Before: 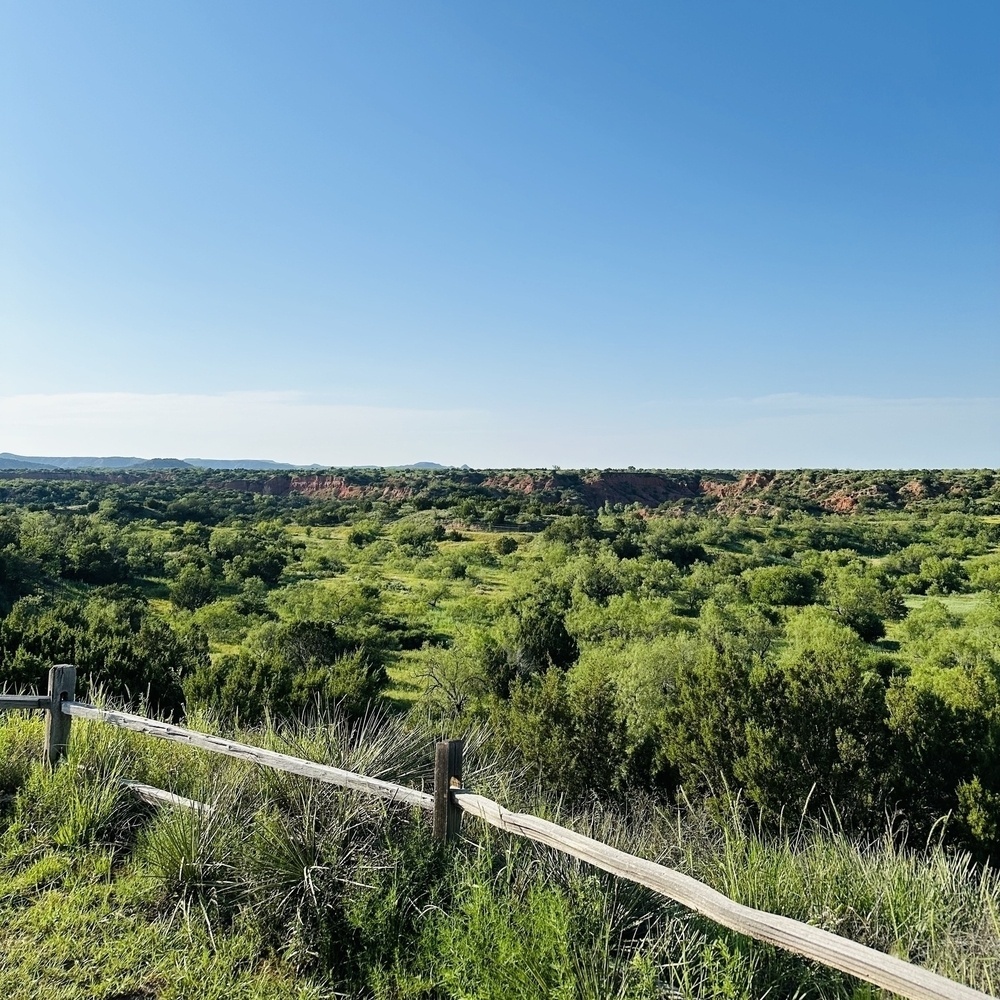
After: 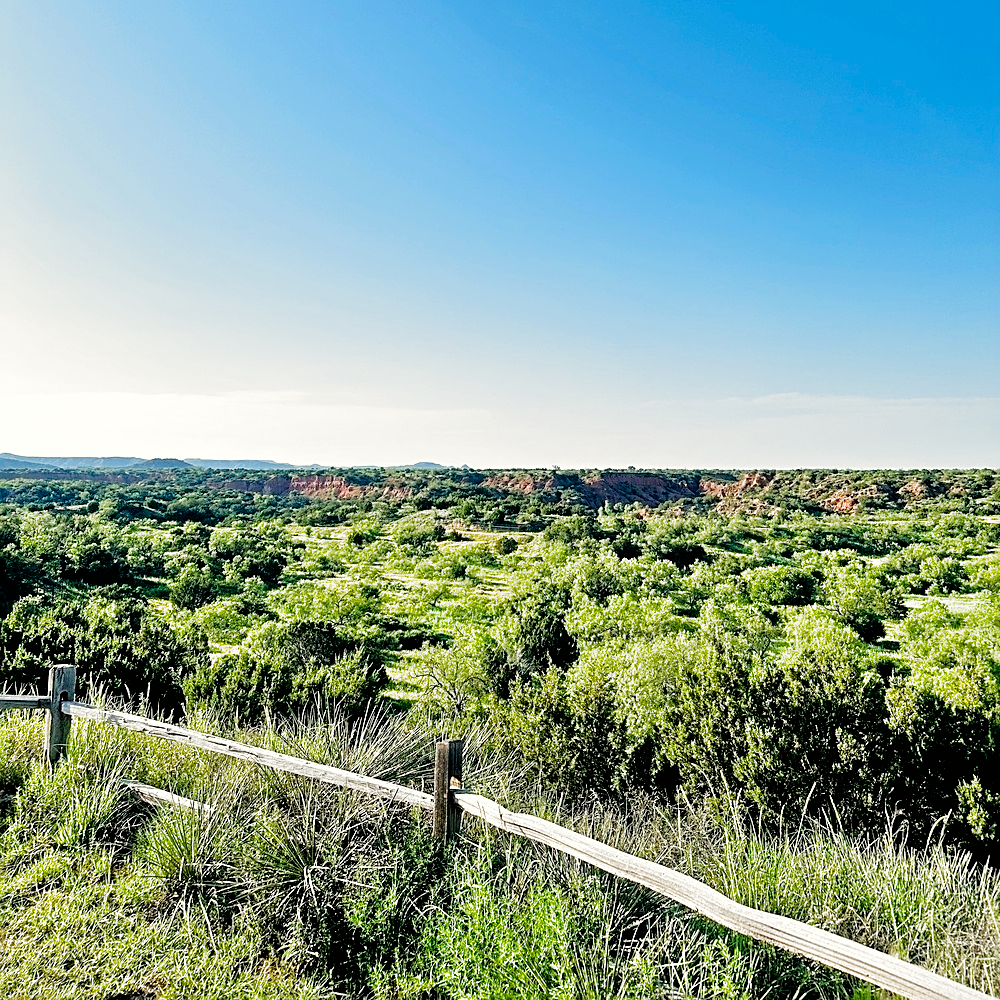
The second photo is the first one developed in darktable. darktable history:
color correction: highlights b* 3
filmic rgb: black relative exposure -8.2 EV, white relative exposure 2.2 EV, threshold 3 EV, hardness 7.11, latitude 75%, contrast 1.325, highlights saturation mix -2%, shadows ↔ highlights balance 30%, preserve chrominance no, color science v5 (2021), contrast in shadows safe, contrast in highlights safe, enable highlight reconstruction true
sharpen: on, module defaults
tone equalizer: -7 EV 0.15 EV, -6 EV 0.6 EV, -5 EV 1.15 EV, -4 EV 1.33 EV, -3 EV 1.15 EV, -2 EV 0.6 EV, -1 EV 0.15 EV, mask exposure compensation -0.5 EV
